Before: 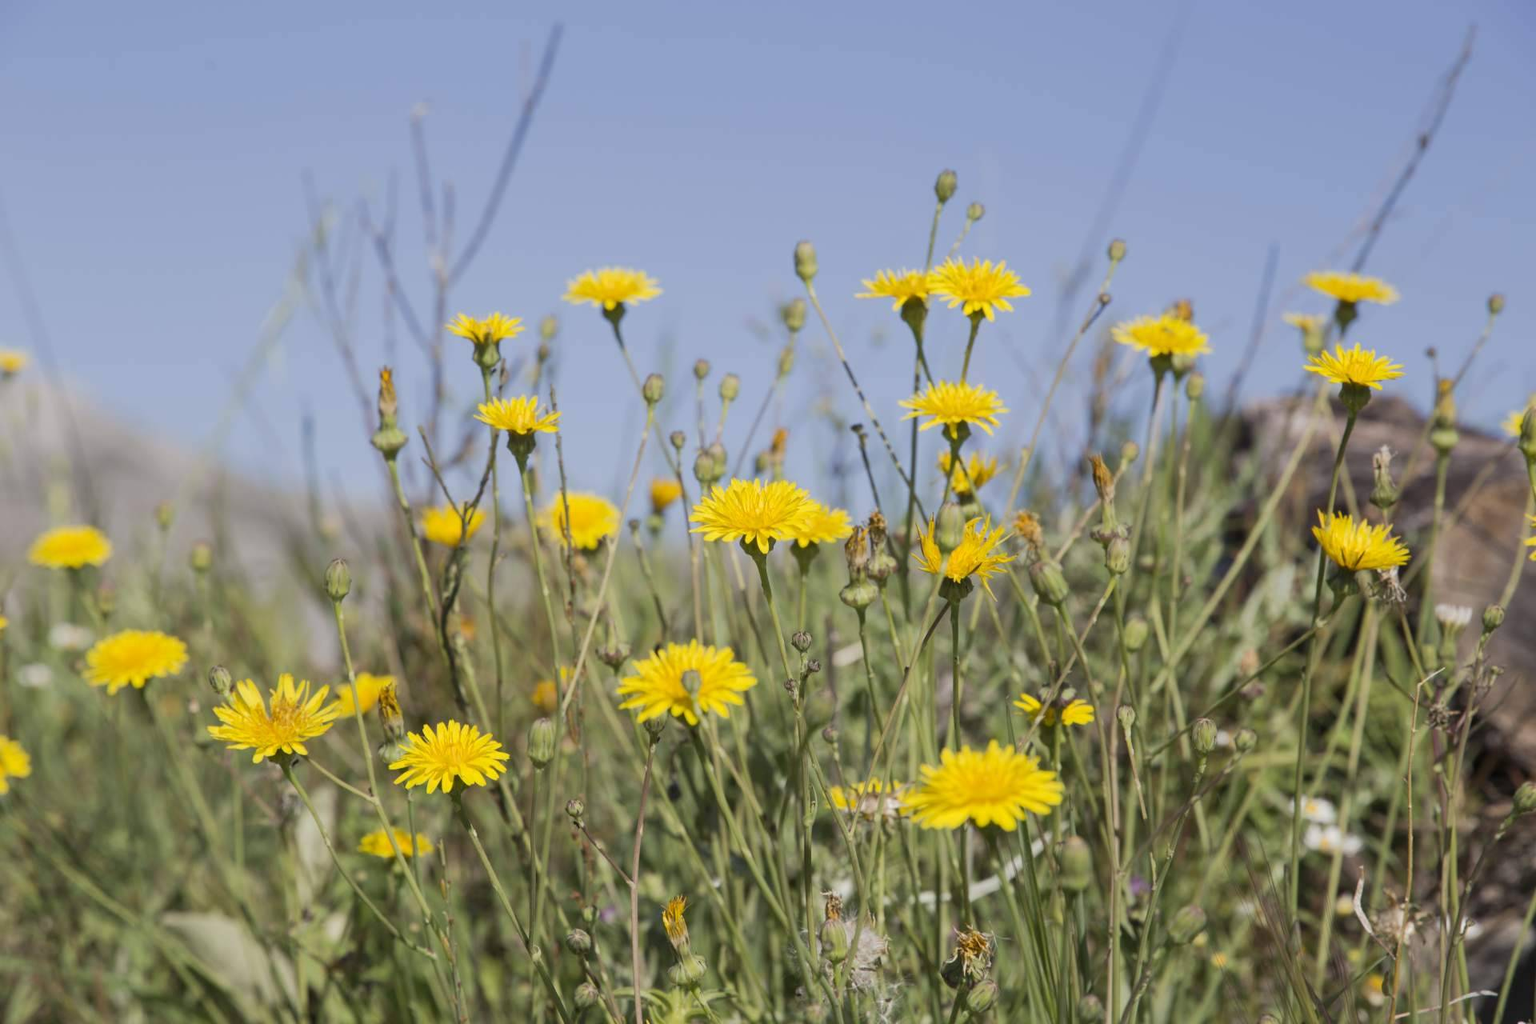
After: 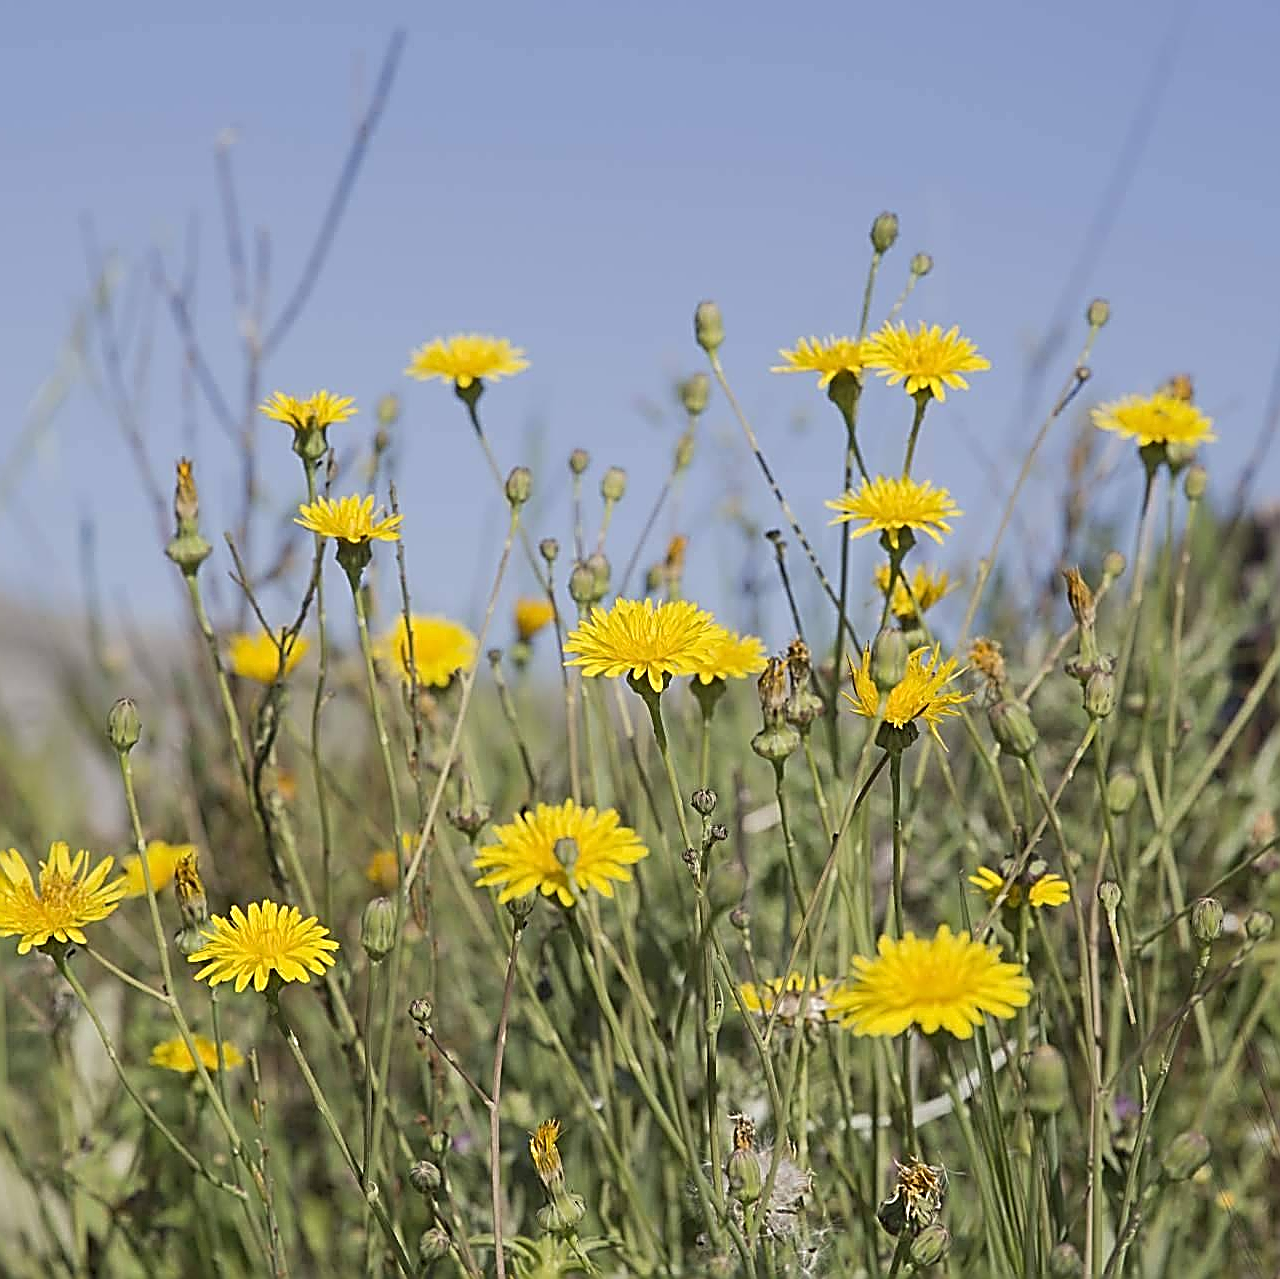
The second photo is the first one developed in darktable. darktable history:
crop and rotate: left 15.546%, right 17.787%
sharpen: amount 2
